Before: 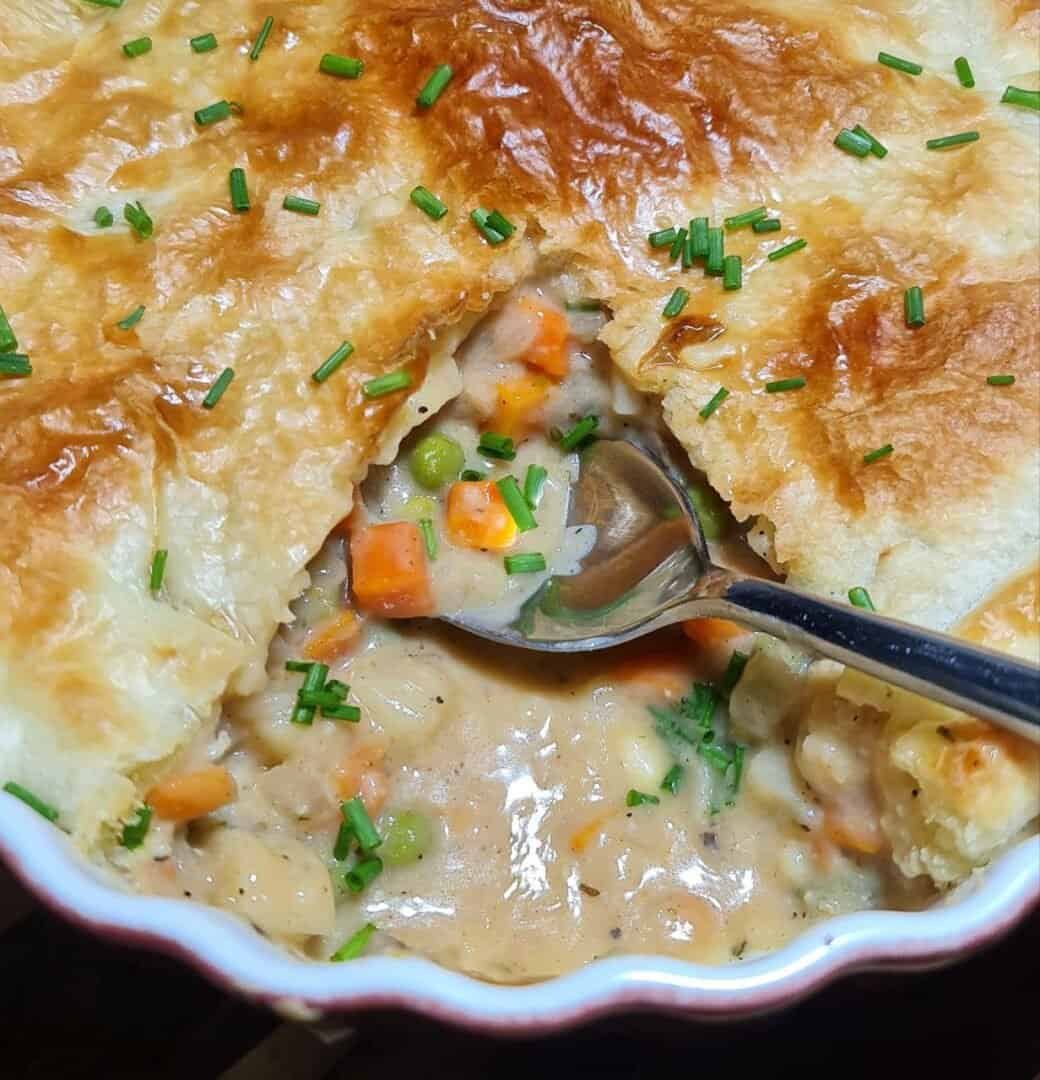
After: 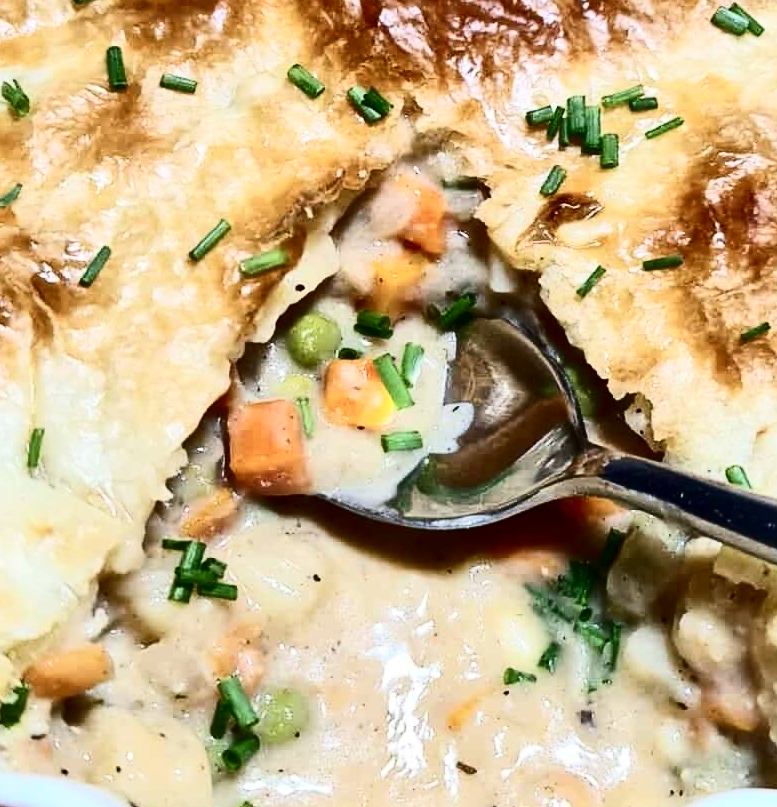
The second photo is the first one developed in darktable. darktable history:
crop and rotate: left 11.831%, top 11.346%, right 13.429%, bottom 13.899%
contrast brightness saturation: contrast 0.5, saturation -0.1
